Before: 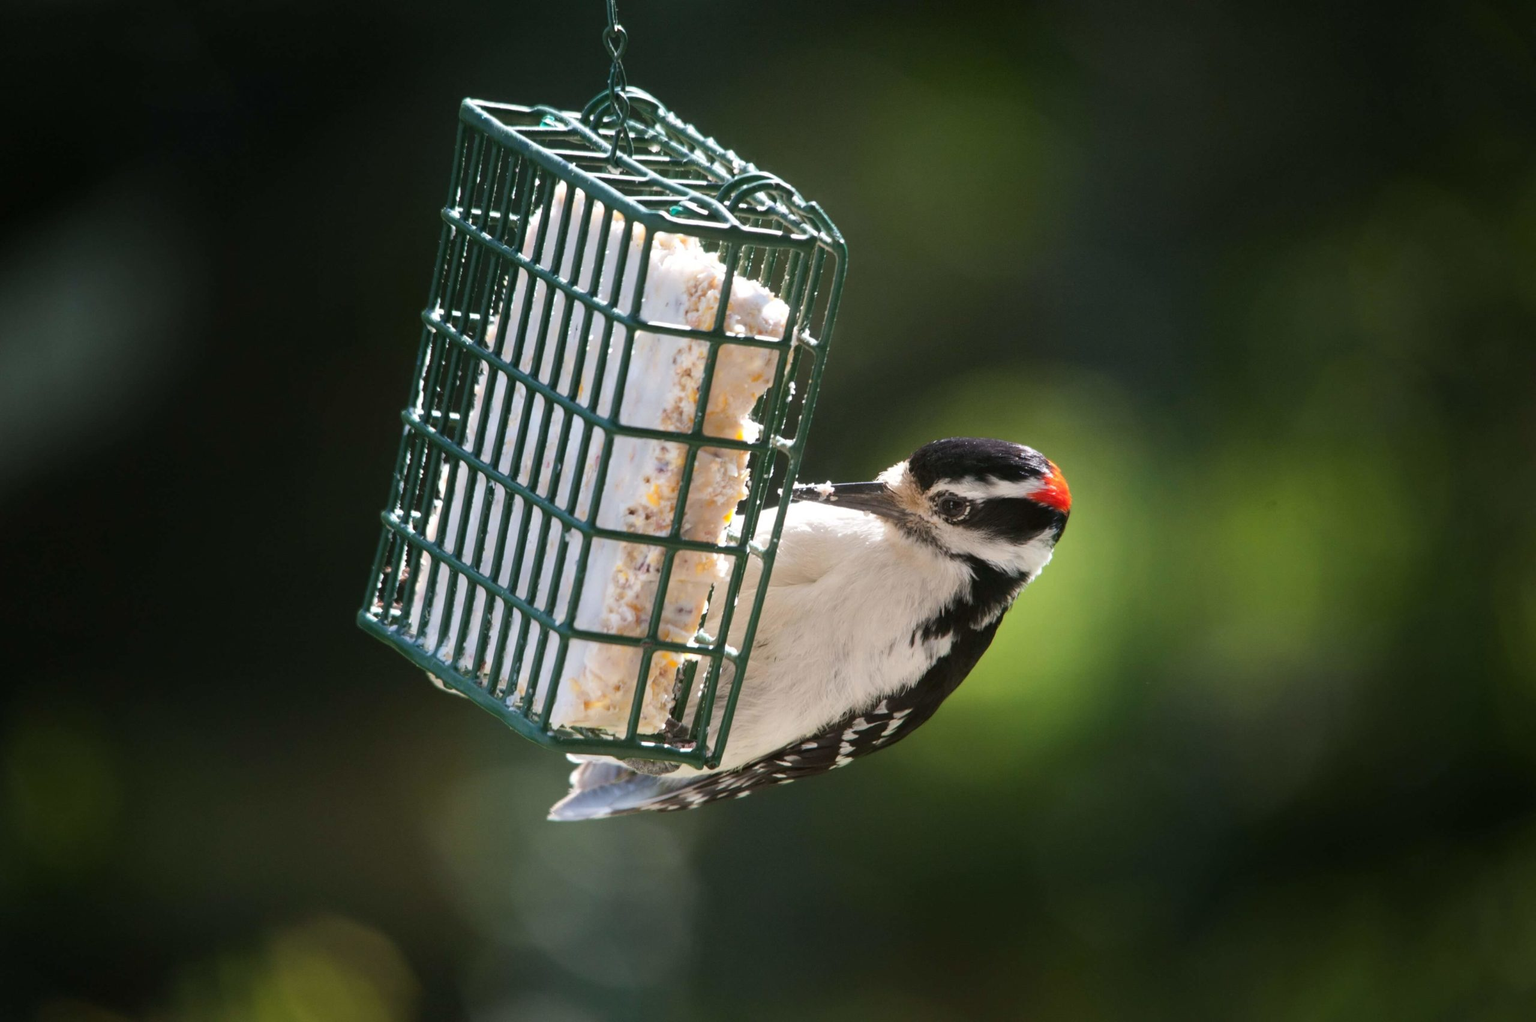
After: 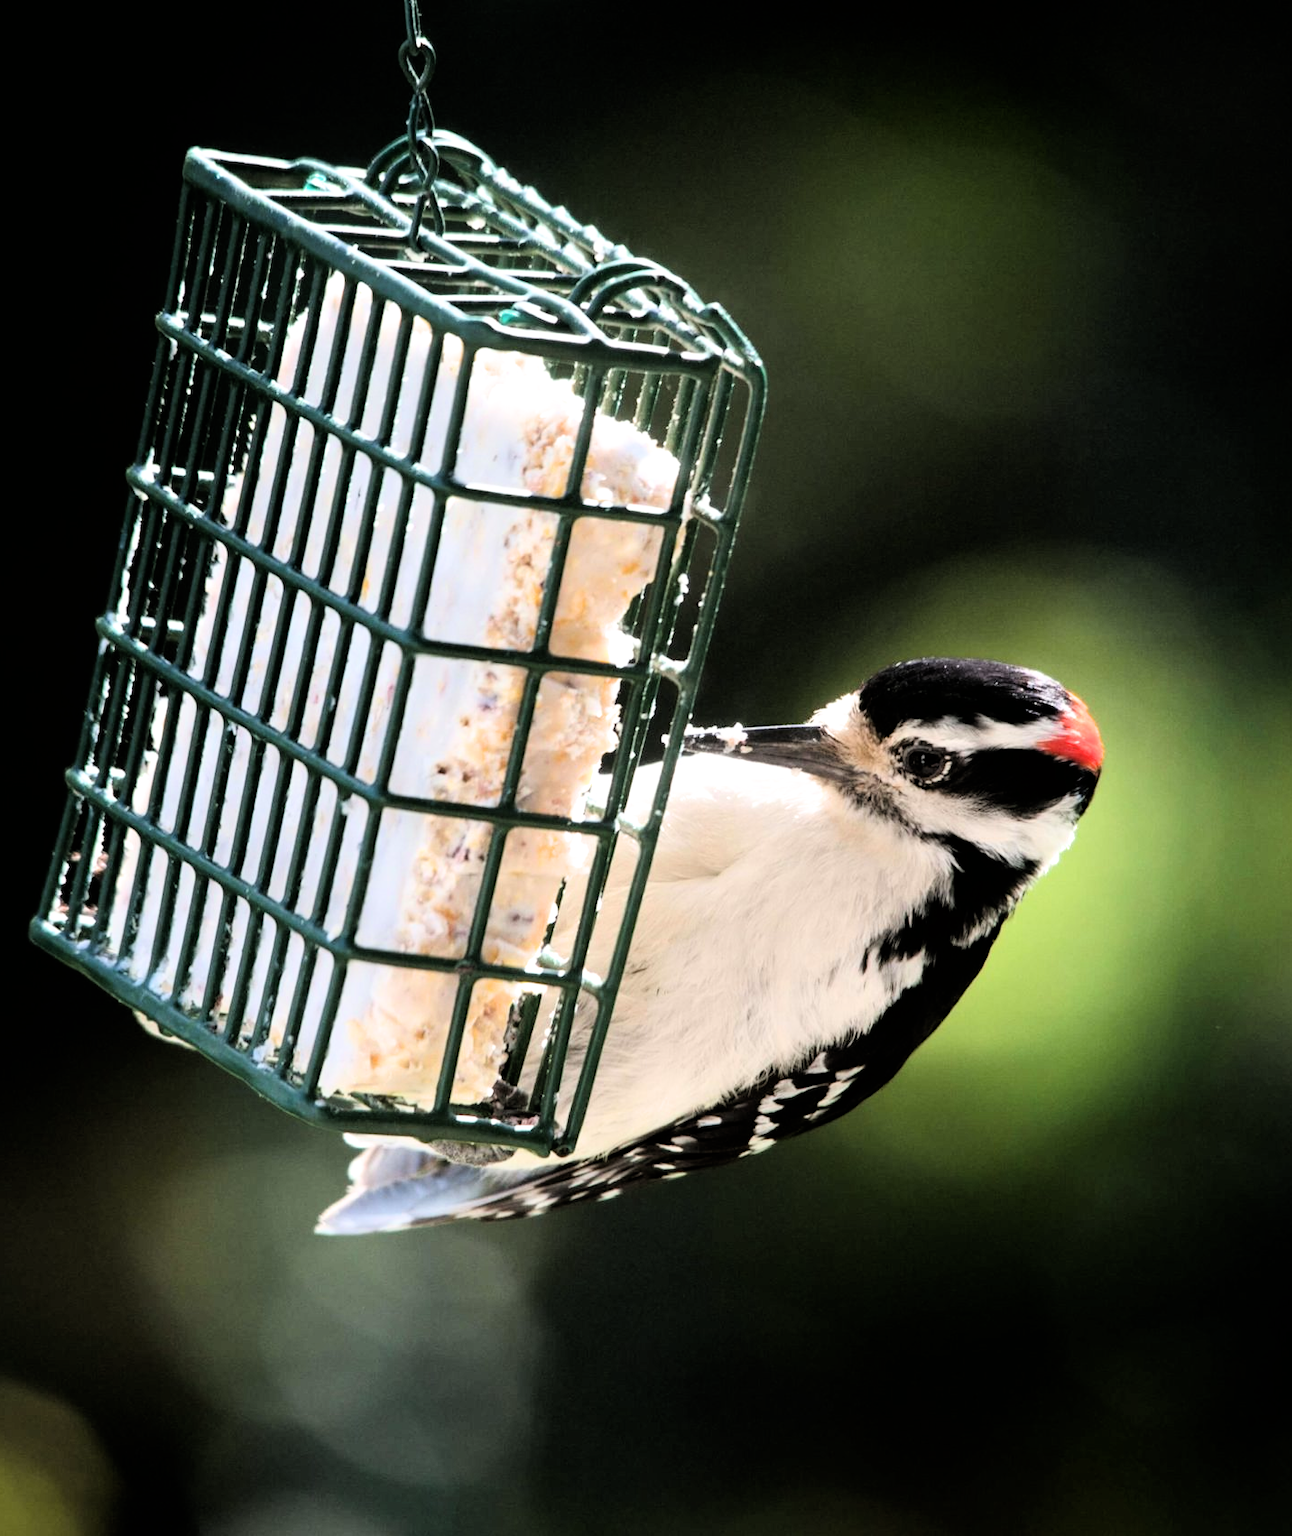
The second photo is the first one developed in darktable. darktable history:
exposure: exposure 0.6 EV, compensate highlight preservation false
crop: left 22.017%, right 22.026%, bottom 0.01%
filmic rgb: black relative exposure -4.04 EV, white relative exposure 2.99 EV, hardness 2.99, contrast 1.504, color science v6 (2022)
